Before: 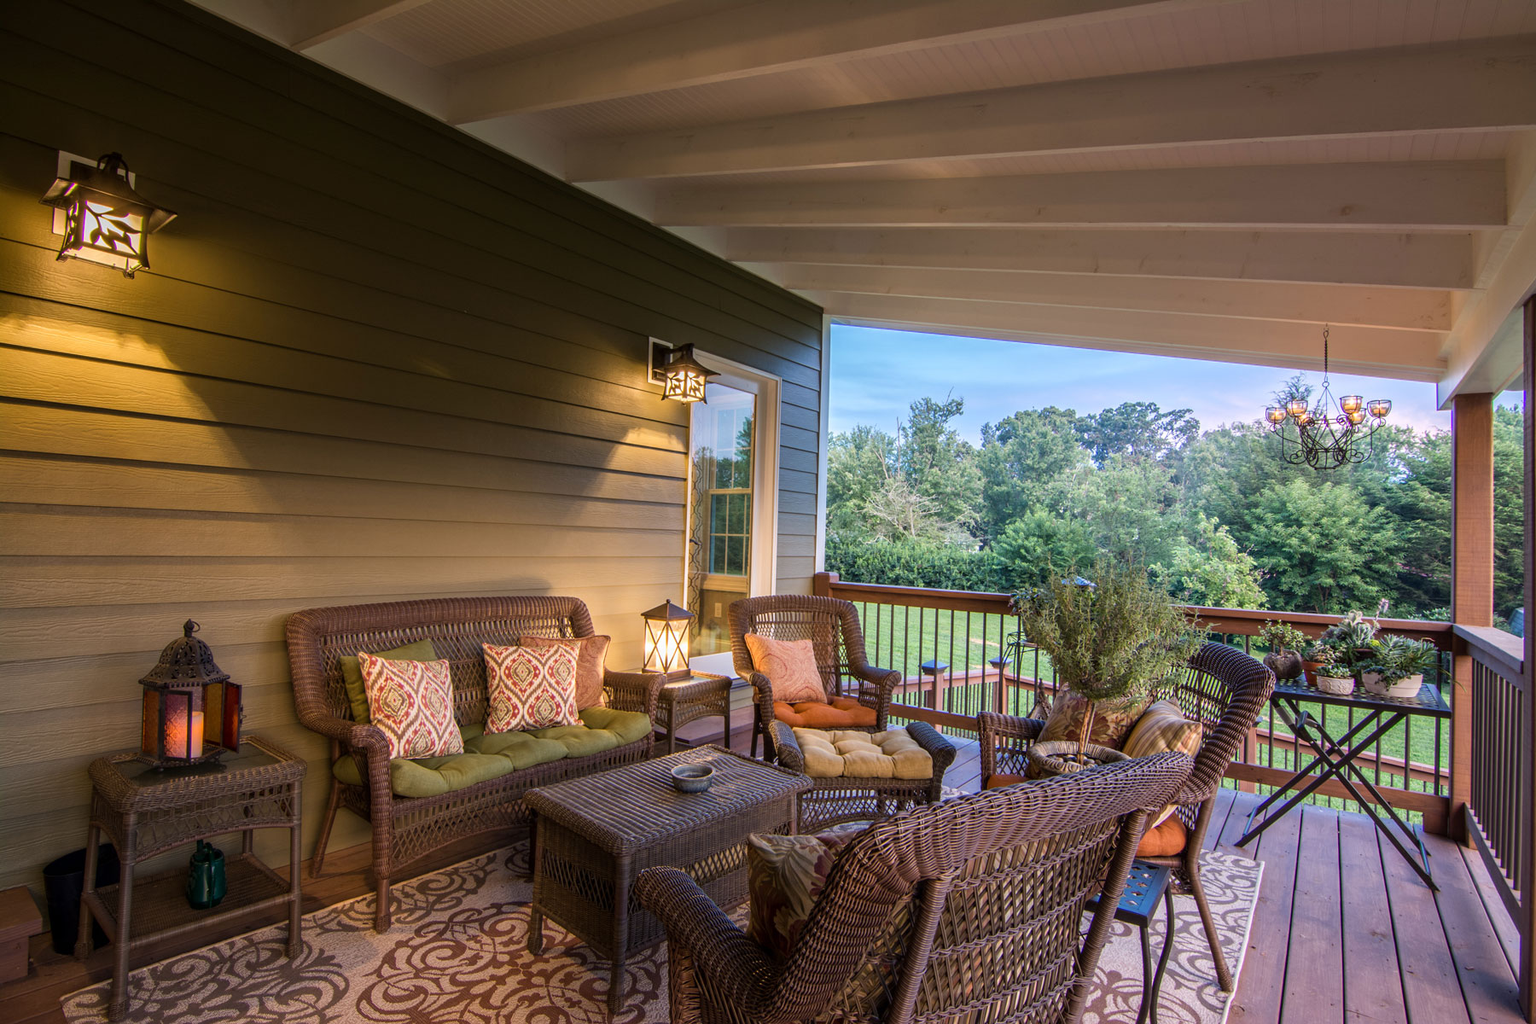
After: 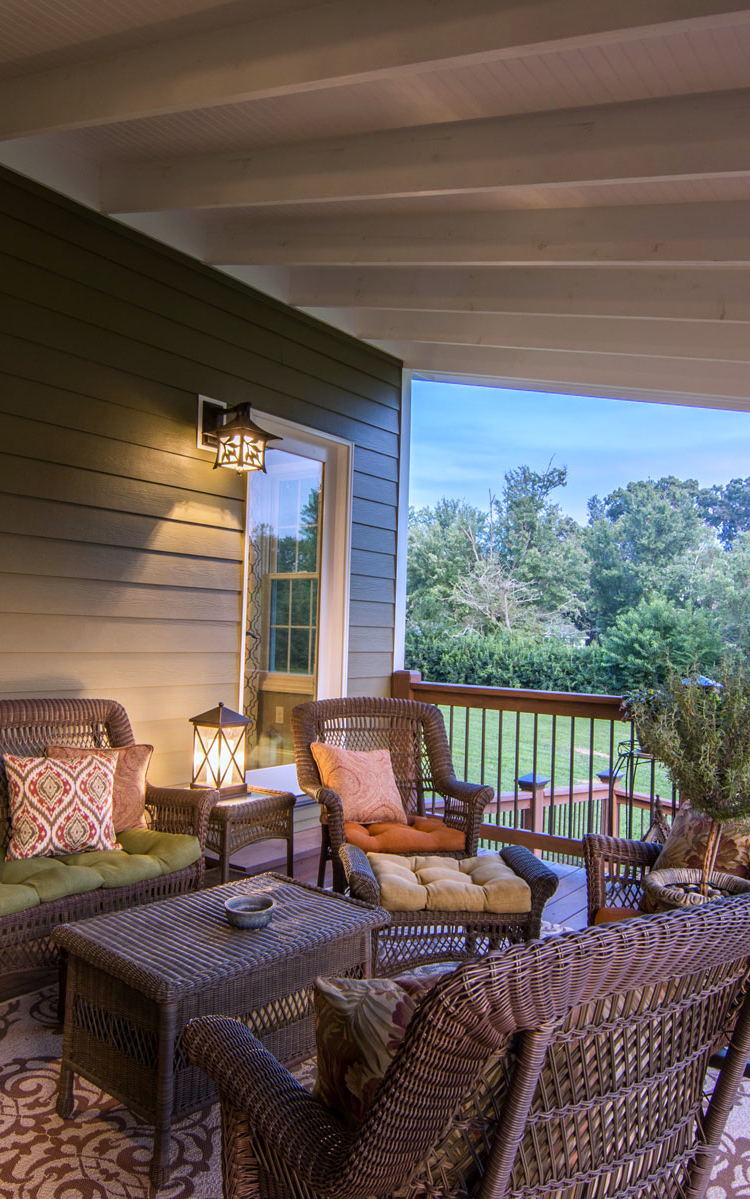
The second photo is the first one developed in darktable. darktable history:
white balance: red 0.967, blue 1.119, emerald 0.756
crop: left 31.229%, right 27.105%
